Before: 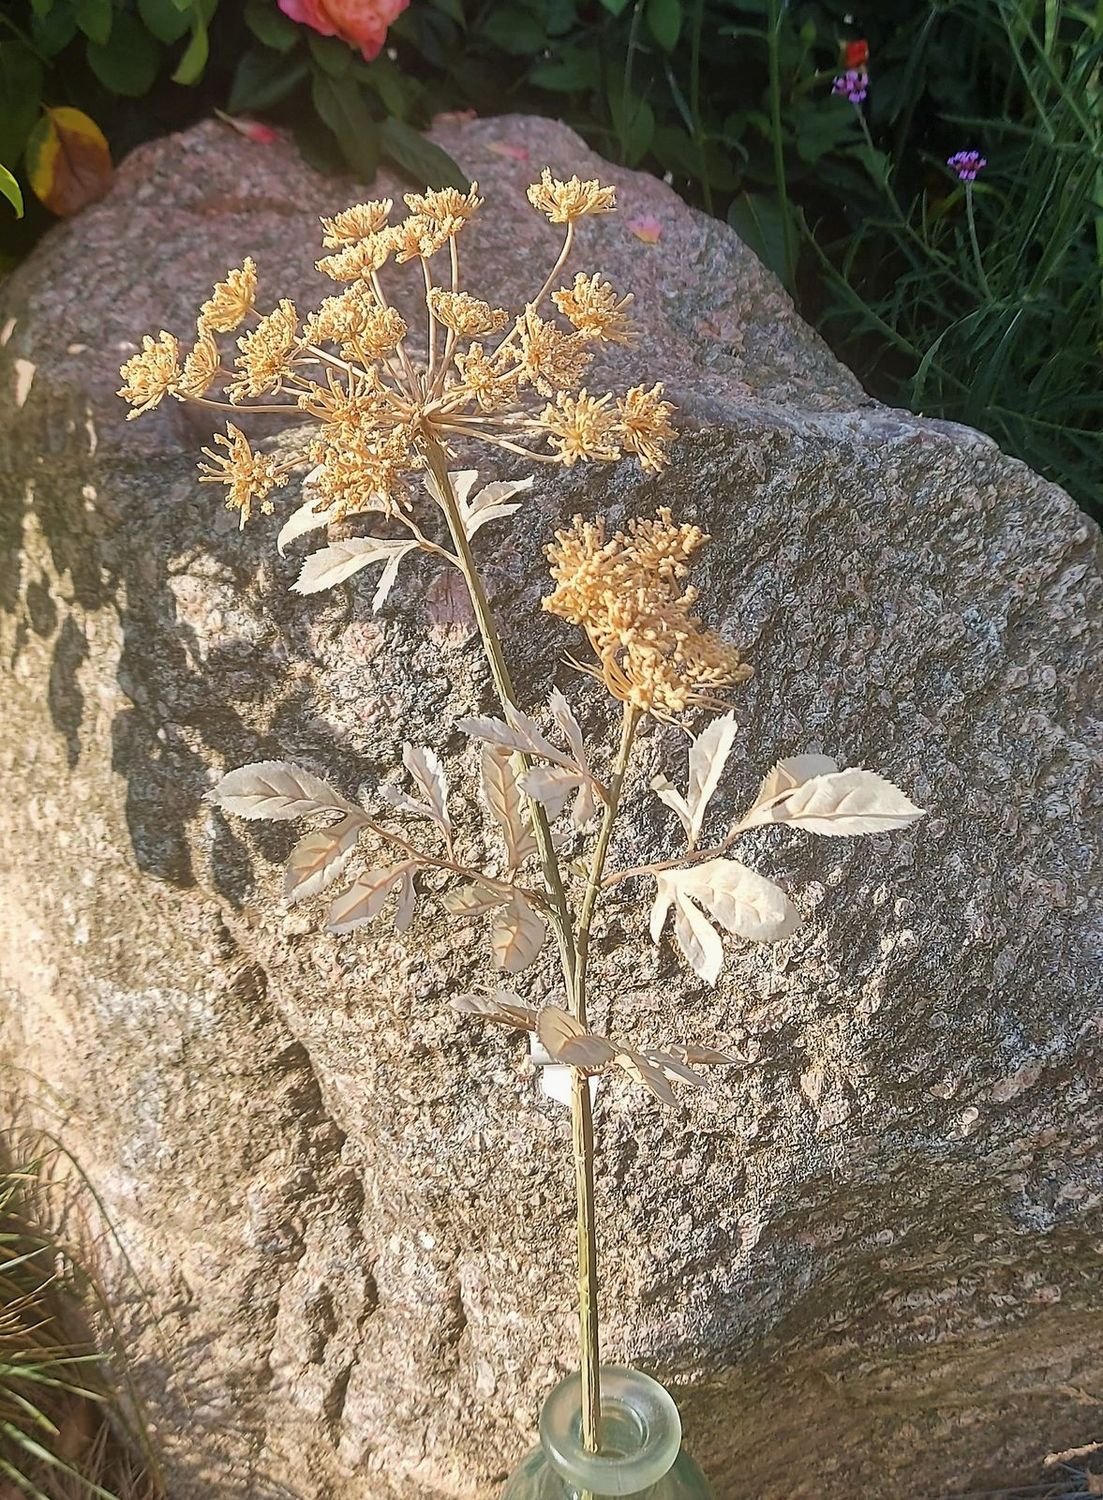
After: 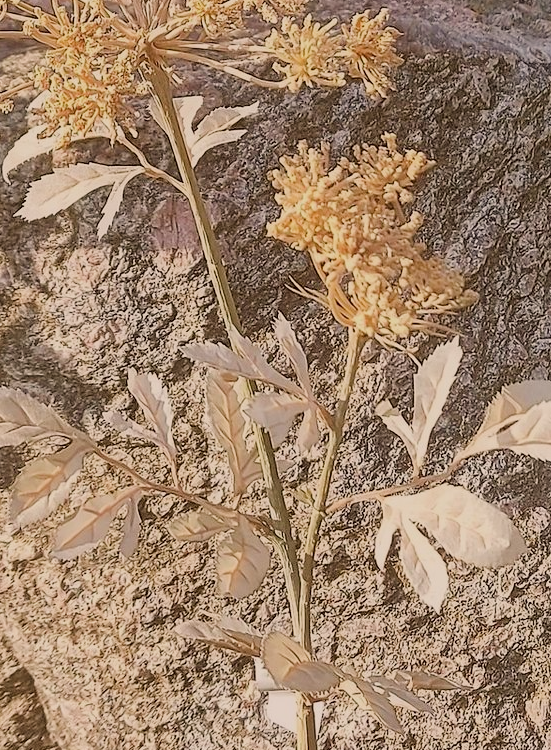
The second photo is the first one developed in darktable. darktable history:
exposure: black level correction 0, compensate exposure bias true, compensate highlight preservation false
filmic rgb: black relative exposure -7.65 EV, white relative exposure 4.56 EV, hardness 3.61
color correction: highlights a* 6.27, highlights b* 8.19, shadows a* 5.94, shadows b* 7.23, saturation 0.9
crop: left 25%, top 25%, right 25%, bottom 25%
